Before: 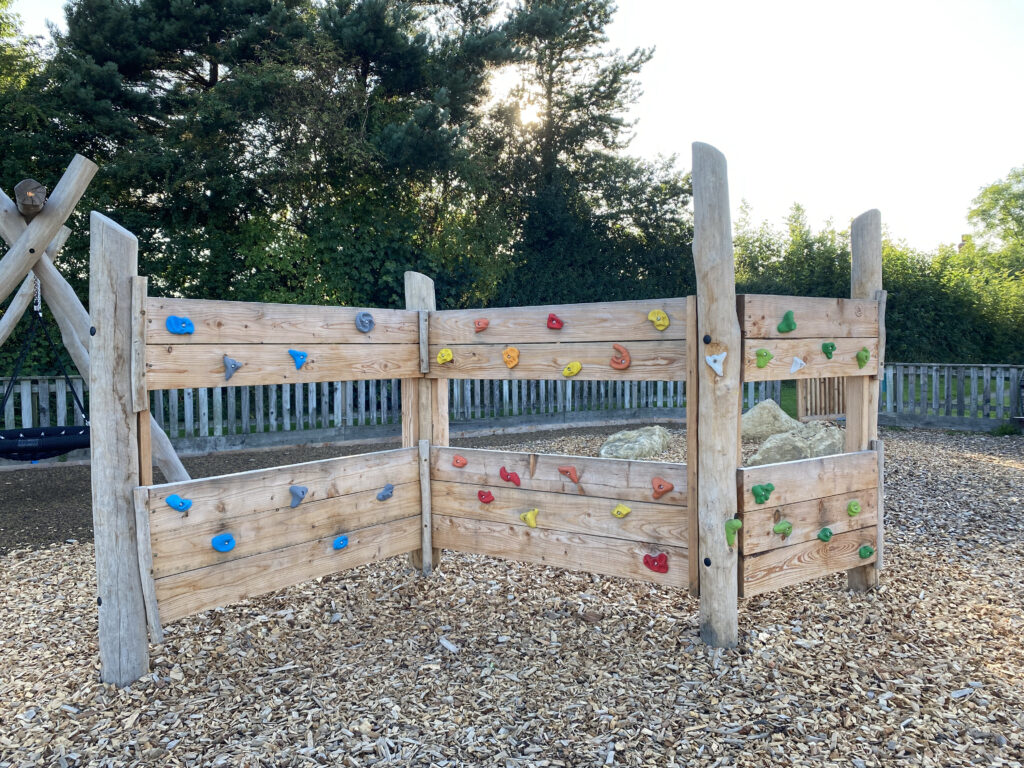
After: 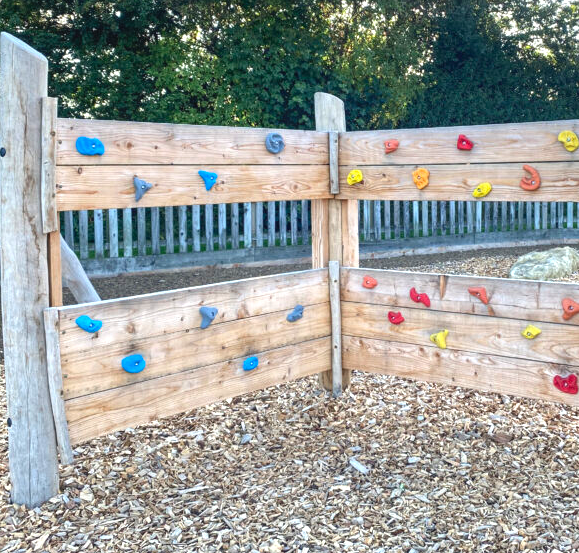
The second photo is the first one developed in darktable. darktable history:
exposure: black level correction 0, exposure 0.692 EV, compensate exposure bias true, compensate highlight preservation false
crop: left 8.866%, top 23.389%, right 34.503%, bottom 4.508%
local contrast: detail 109%
